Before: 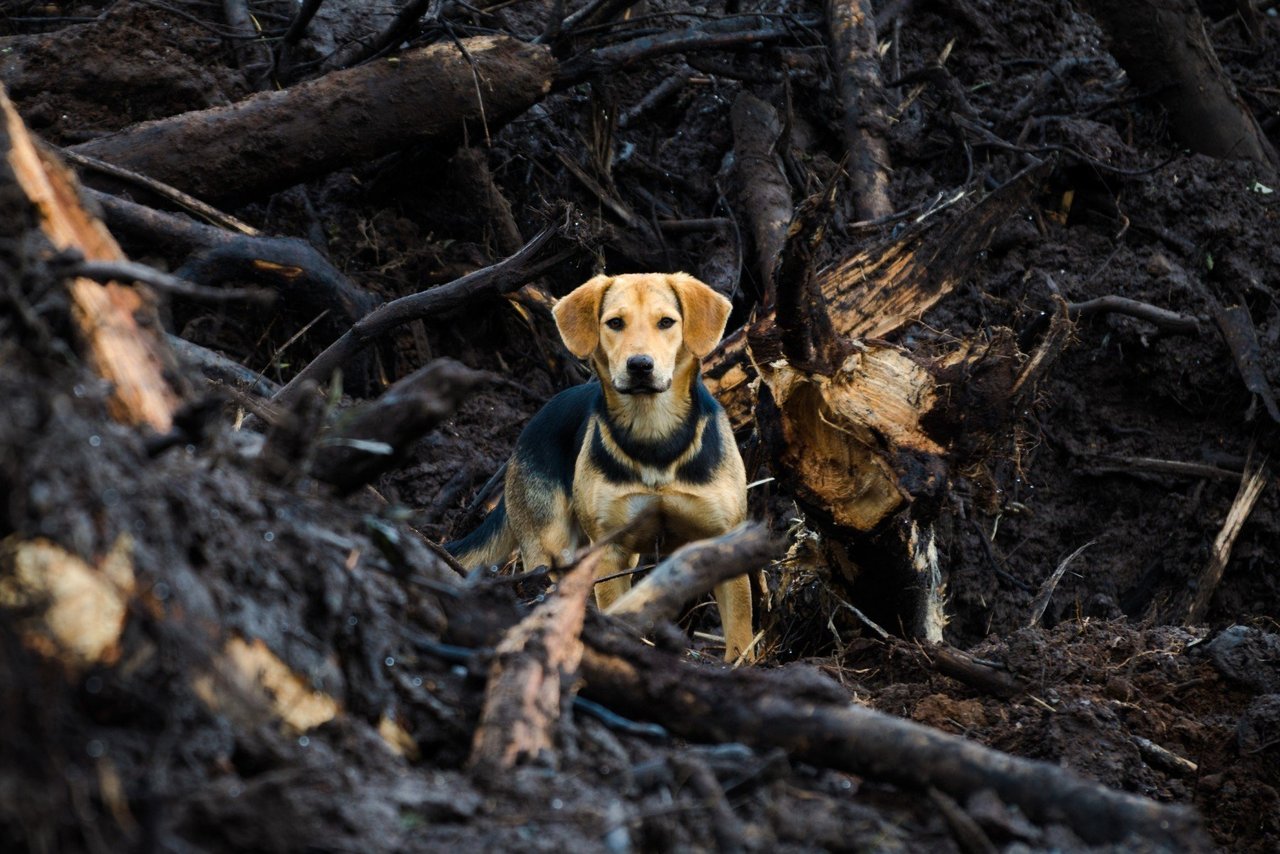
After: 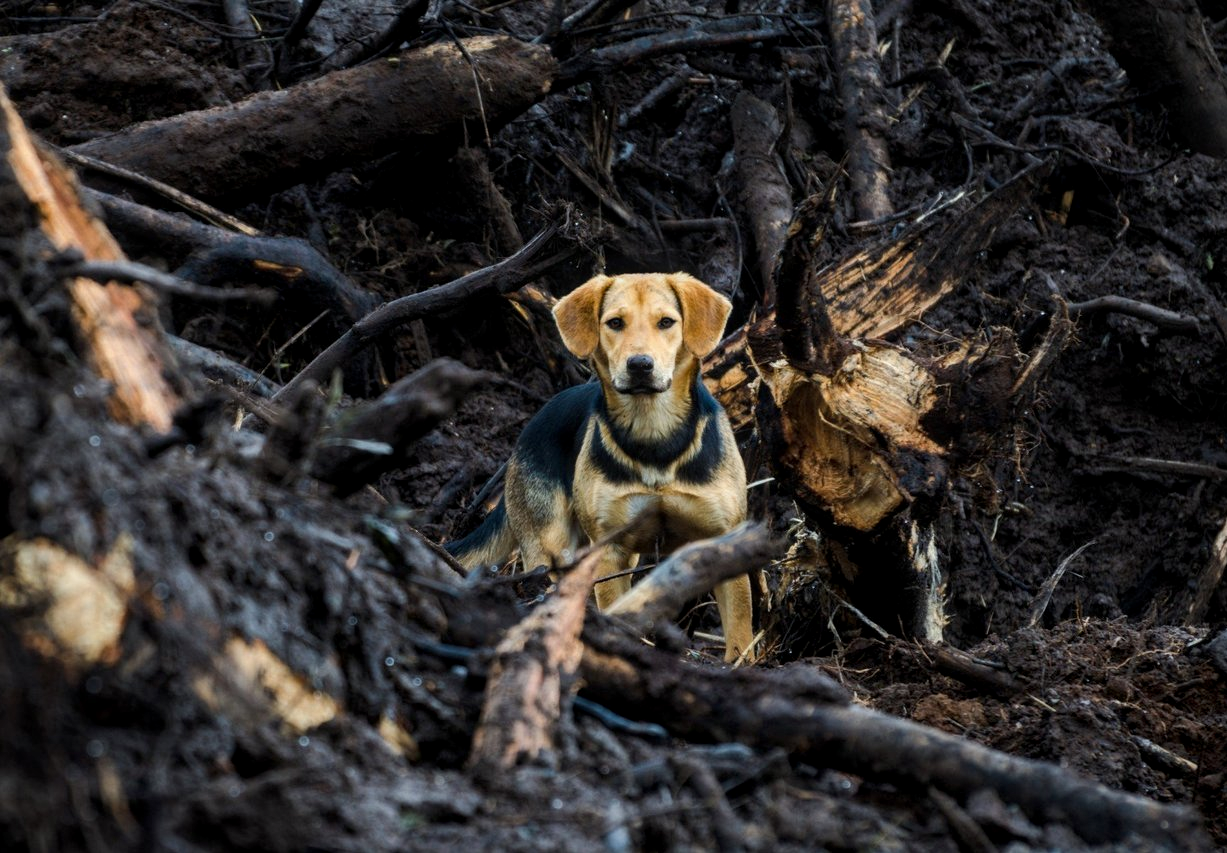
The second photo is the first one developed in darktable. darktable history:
crop: right 4.126%, bottom 0.031%
white balance: red 0.986, blue 1.01
local contrast: on, module defaults
